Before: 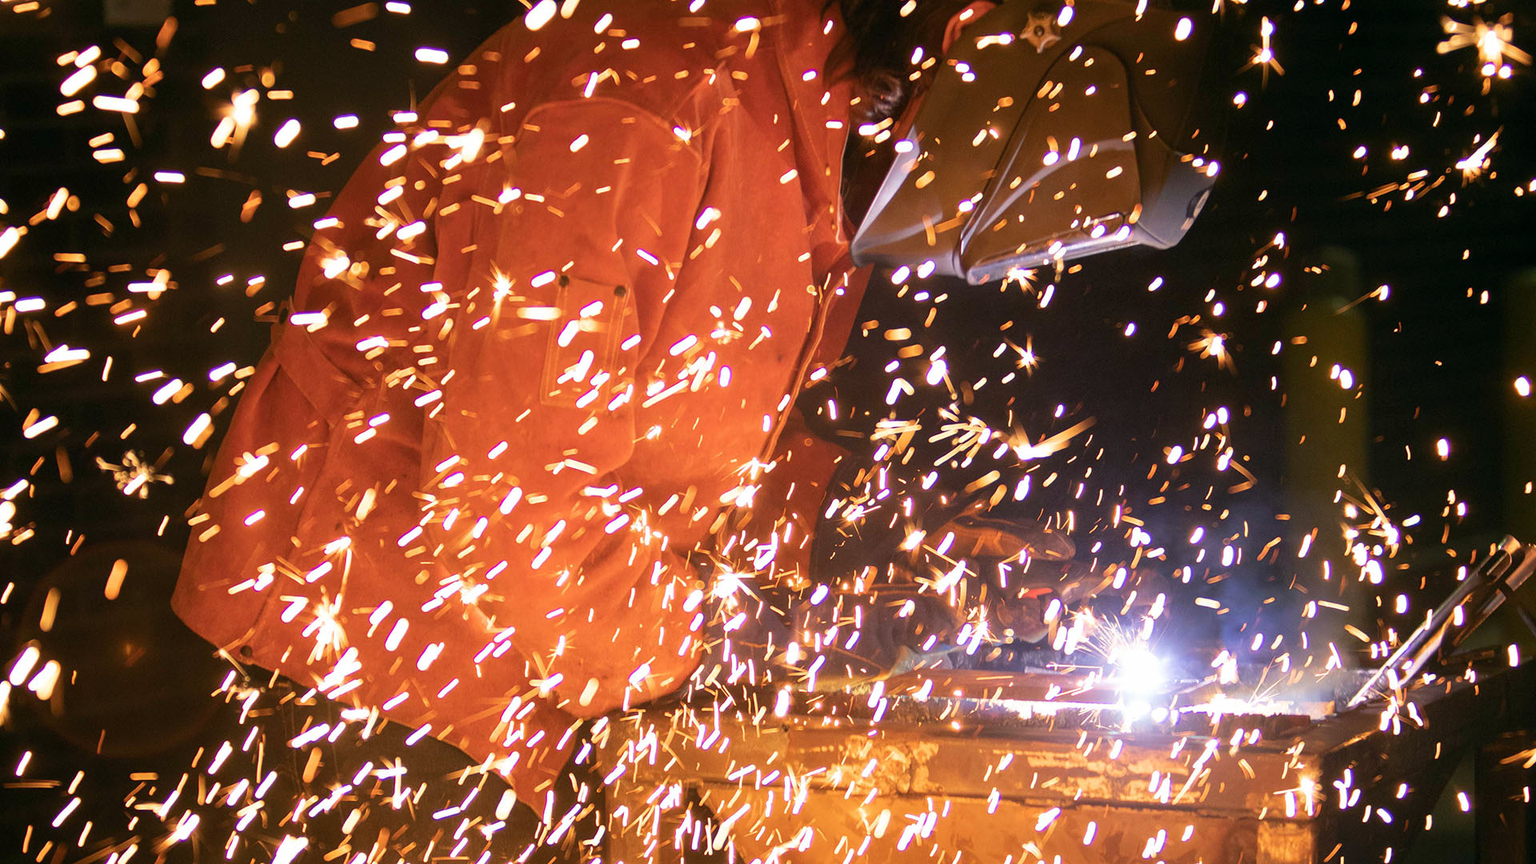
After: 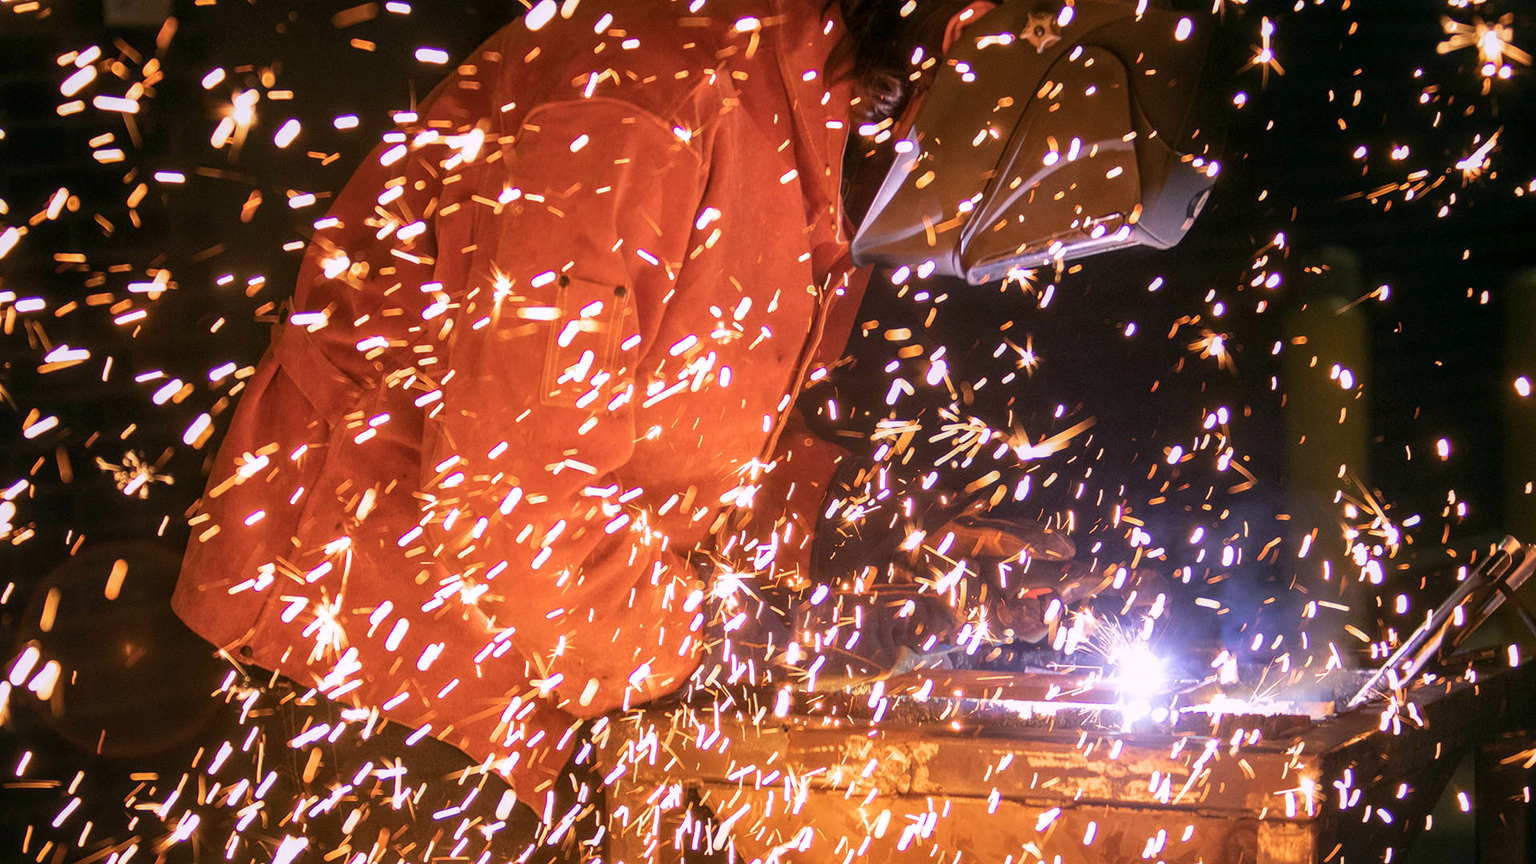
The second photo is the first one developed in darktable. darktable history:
local contrast: on, module defaults
exposure: exposure -0.157 EV
white balance: red 1.05, blue 1.072
